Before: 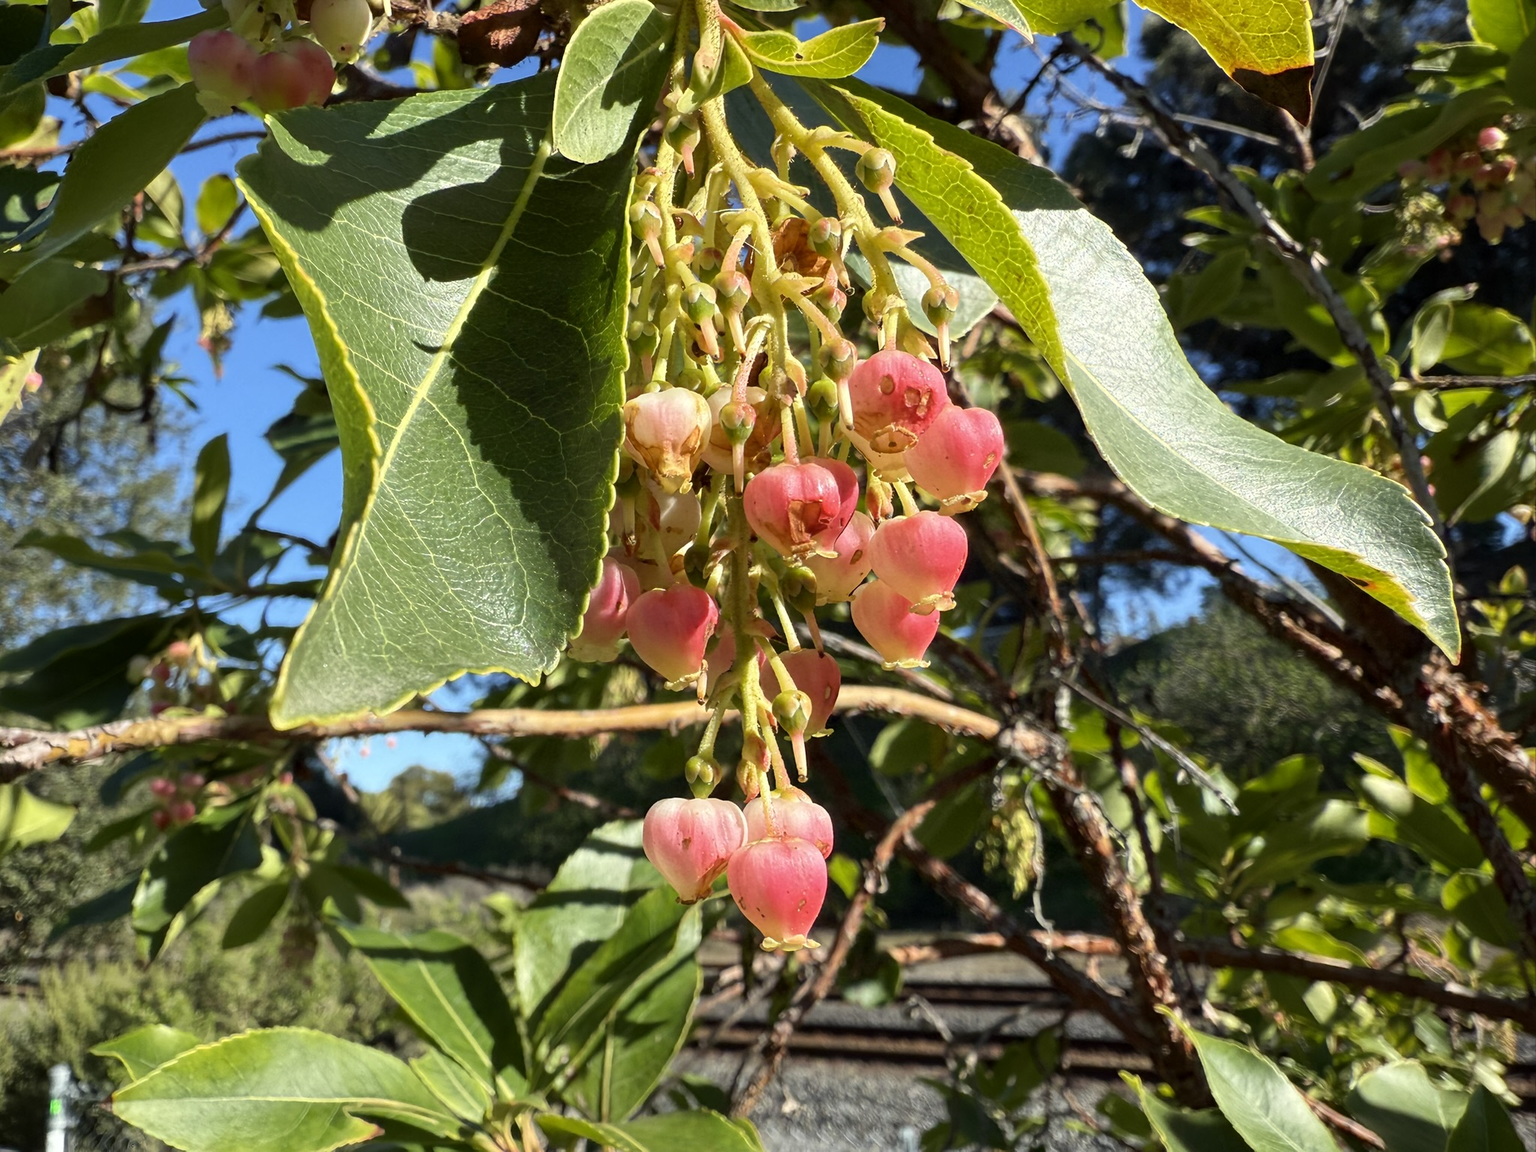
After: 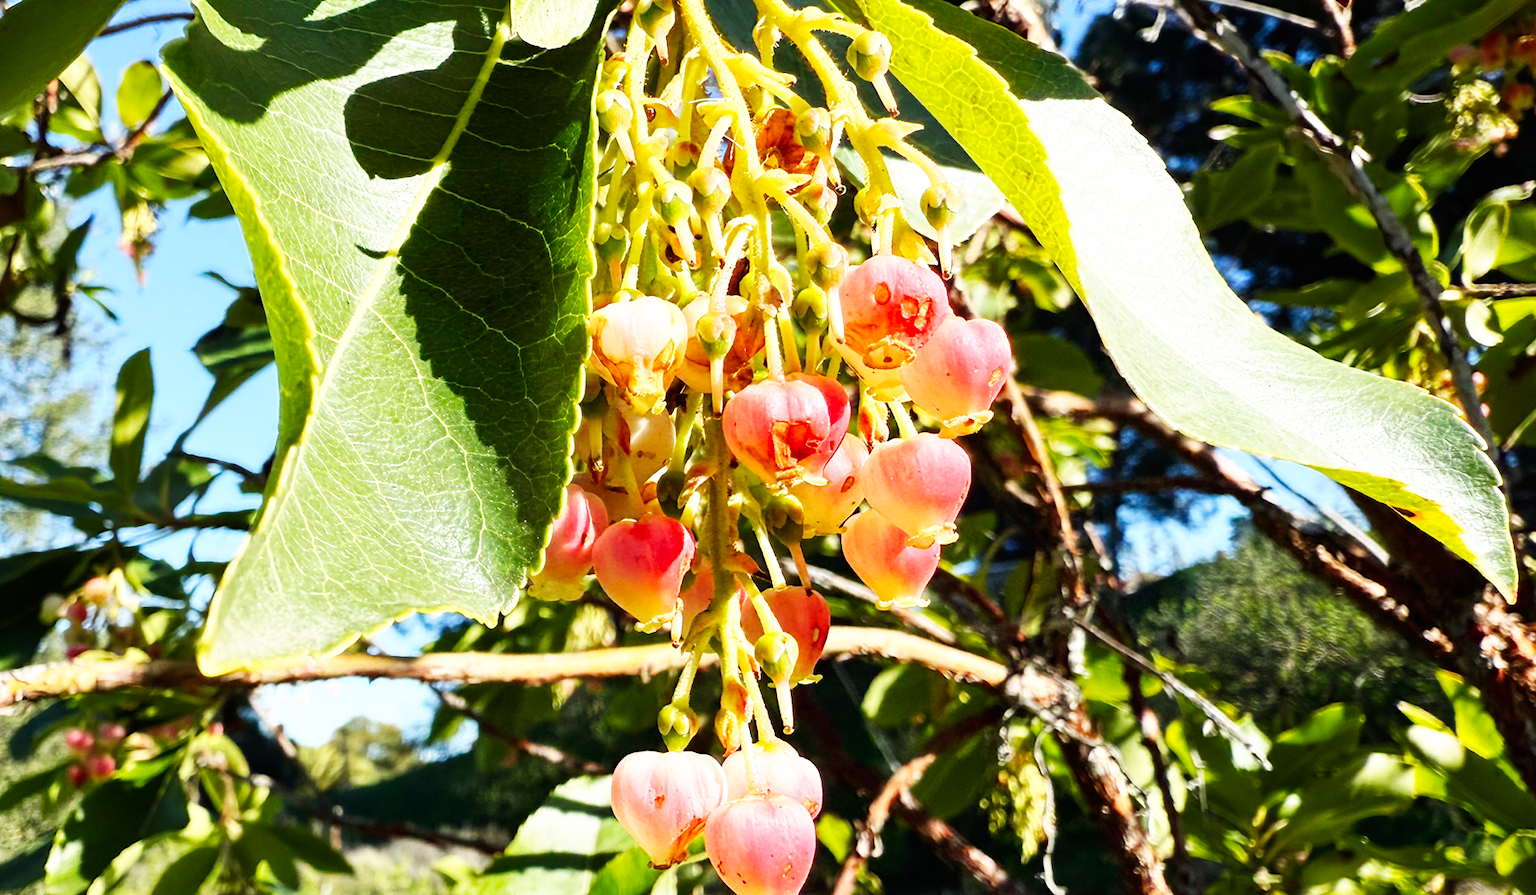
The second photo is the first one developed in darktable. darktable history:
base curve: curves: ch0 [(0, 0) (0.007, 0.004) (0.027, 0.03) (0.046, 0.07) (0.207, 0.54) (0.442, 0.872) (0.673, 0.972) (1, 1)], preserve colors none
crop: left 5.966%, top 10.431%, right 3.786%, bottom 19.393%
